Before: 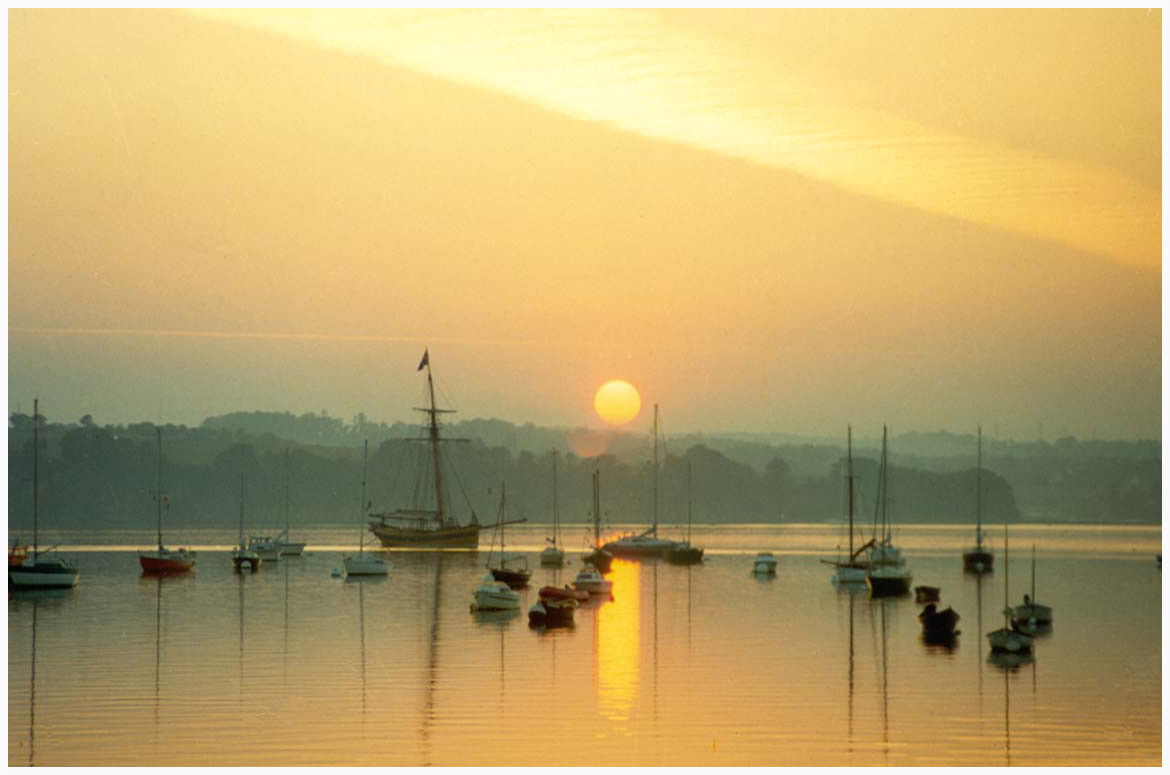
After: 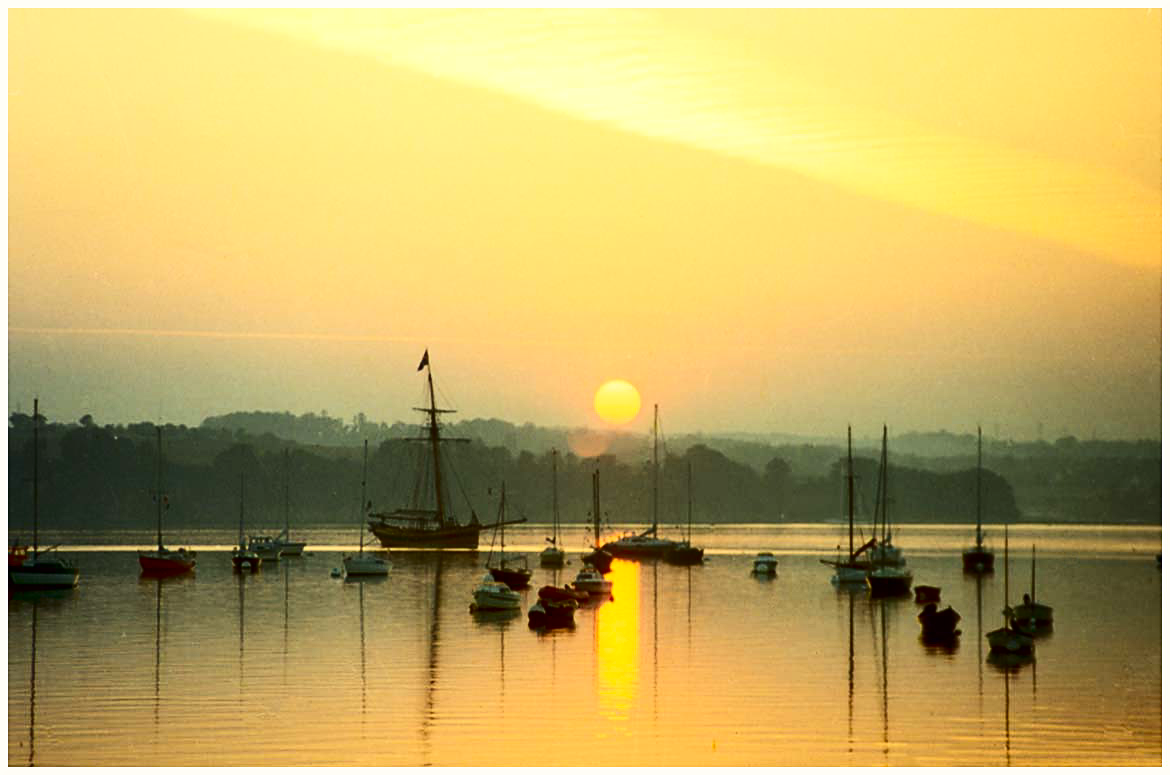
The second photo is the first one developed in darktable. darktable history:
sharpen: radius 1.886, amount 0.404, threshold 1.427
contrast brightness saturation: contrast 0.34, brightness -0.067, saturation 0.173
color correction: highlights a* -0.863, highlights b* 4.67, shadows a* 3.59
